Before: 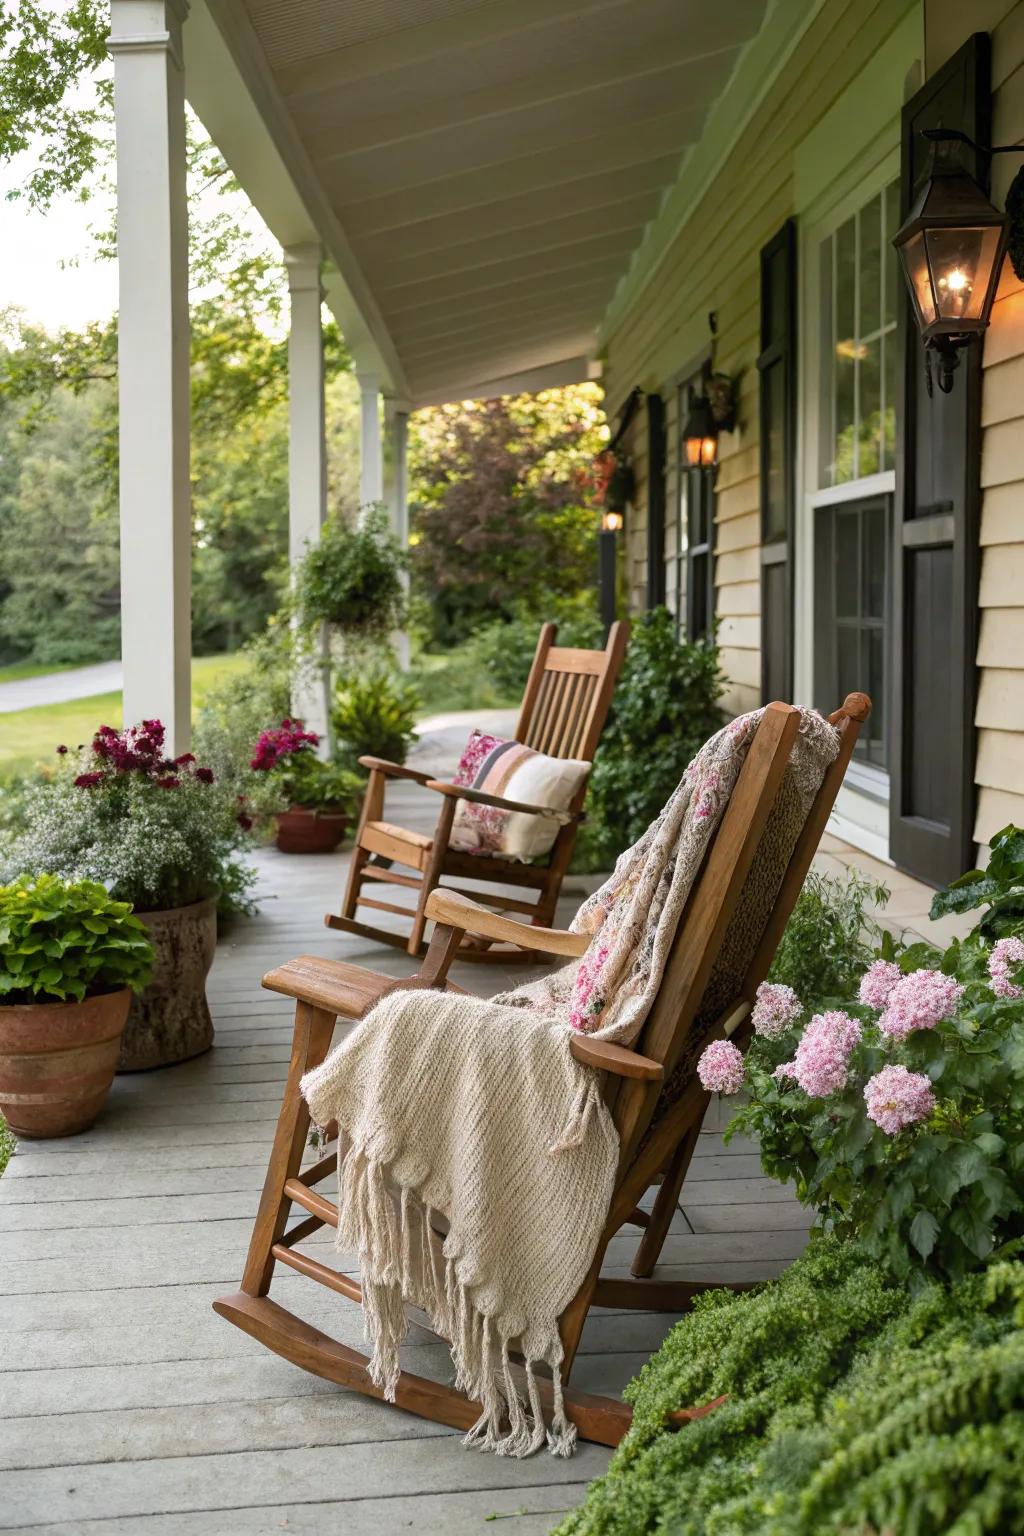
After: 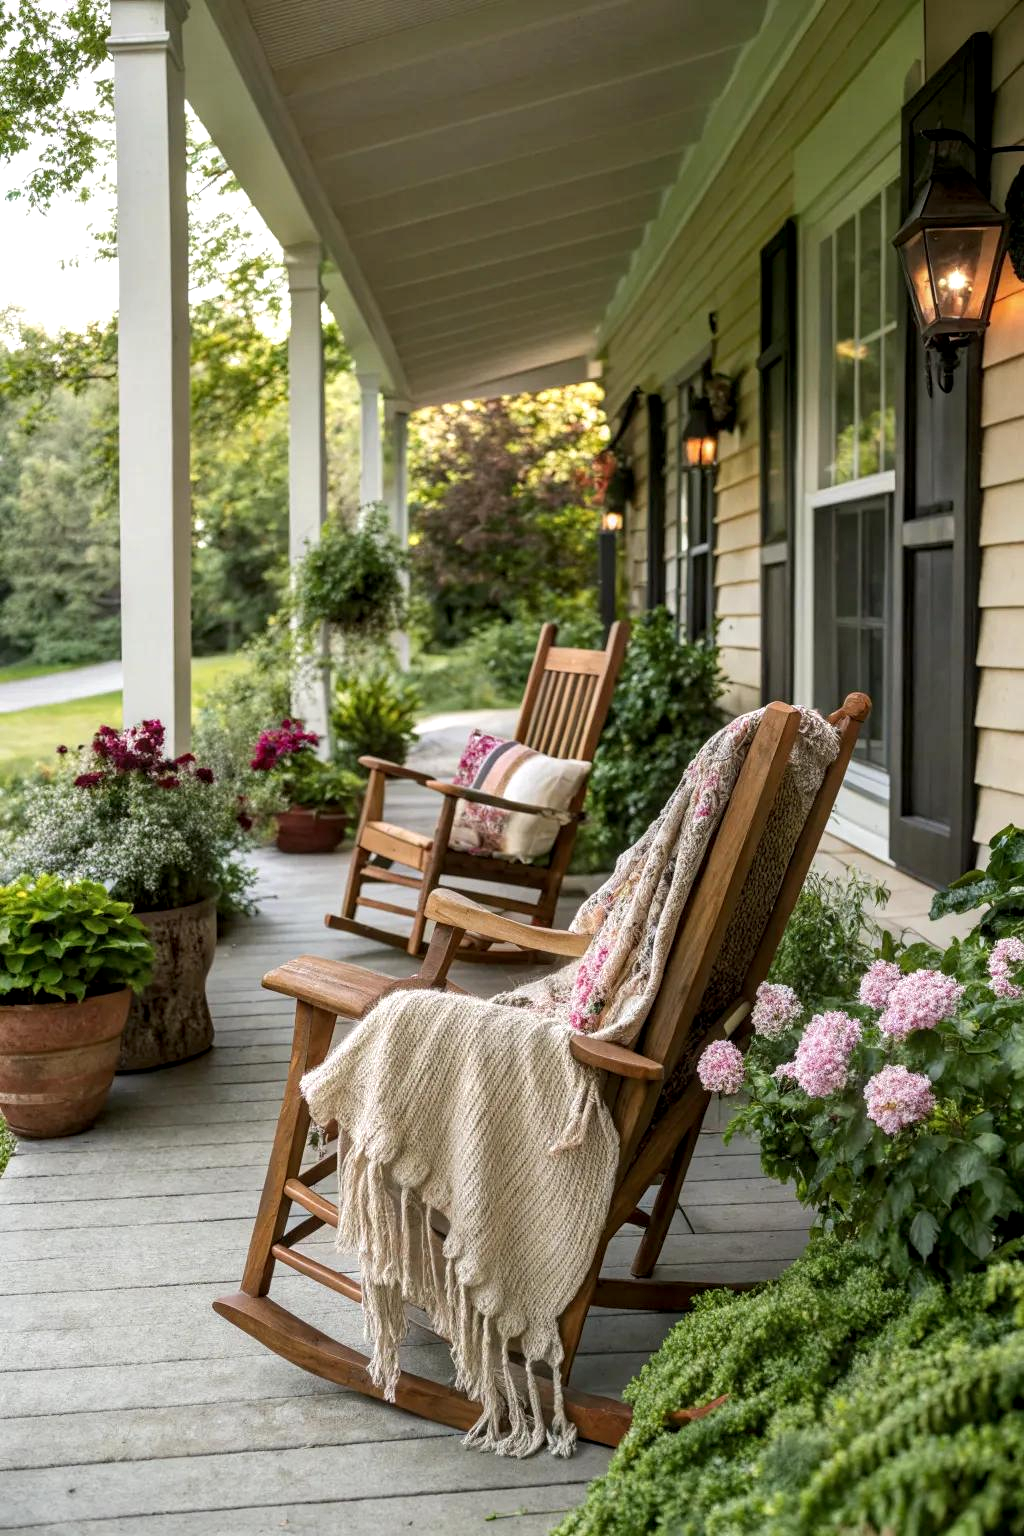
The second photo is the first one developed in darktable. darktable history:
local contrast: detail 130%
levels: levels [0, 0.492, 0.984]
